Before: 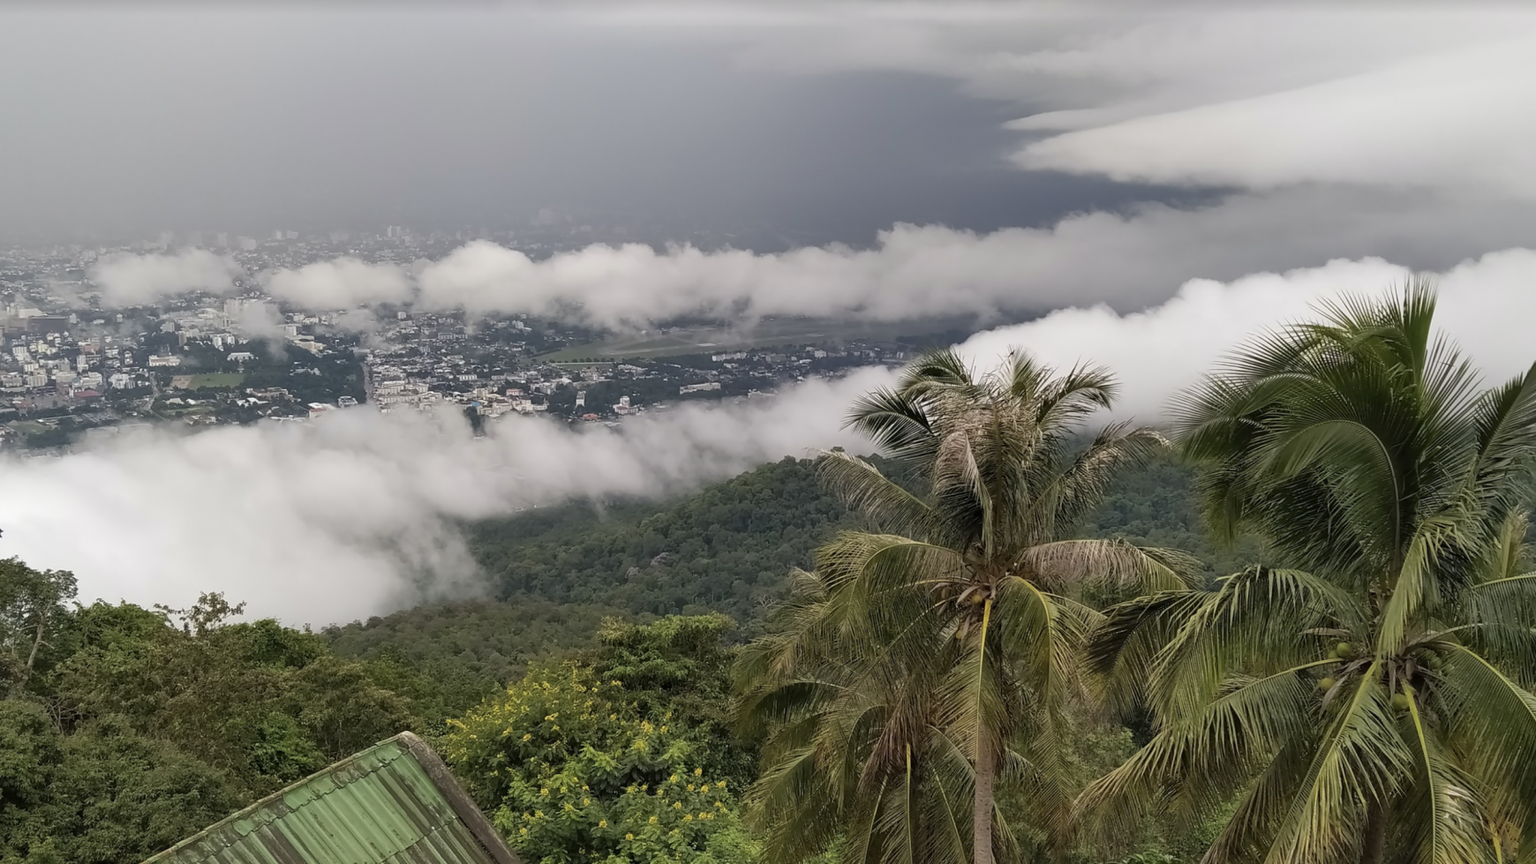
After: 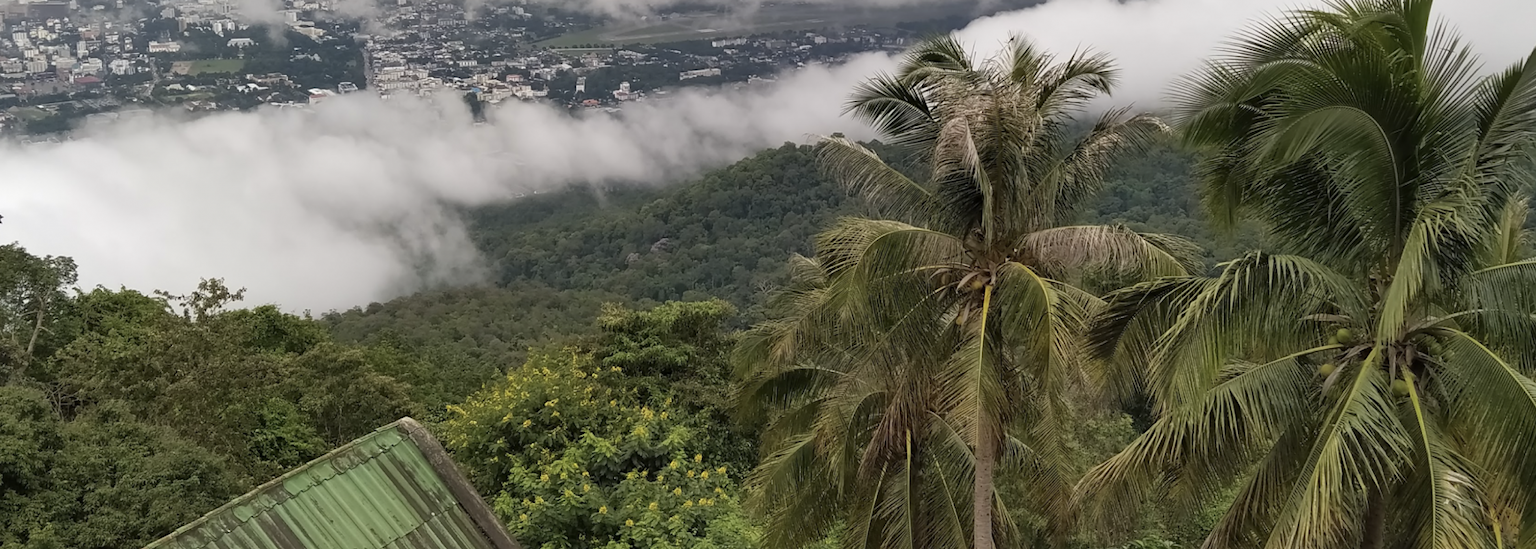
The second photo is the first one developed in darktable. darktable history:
crop and rotate: top 36.435%
tone equalizer: on, module defaults
